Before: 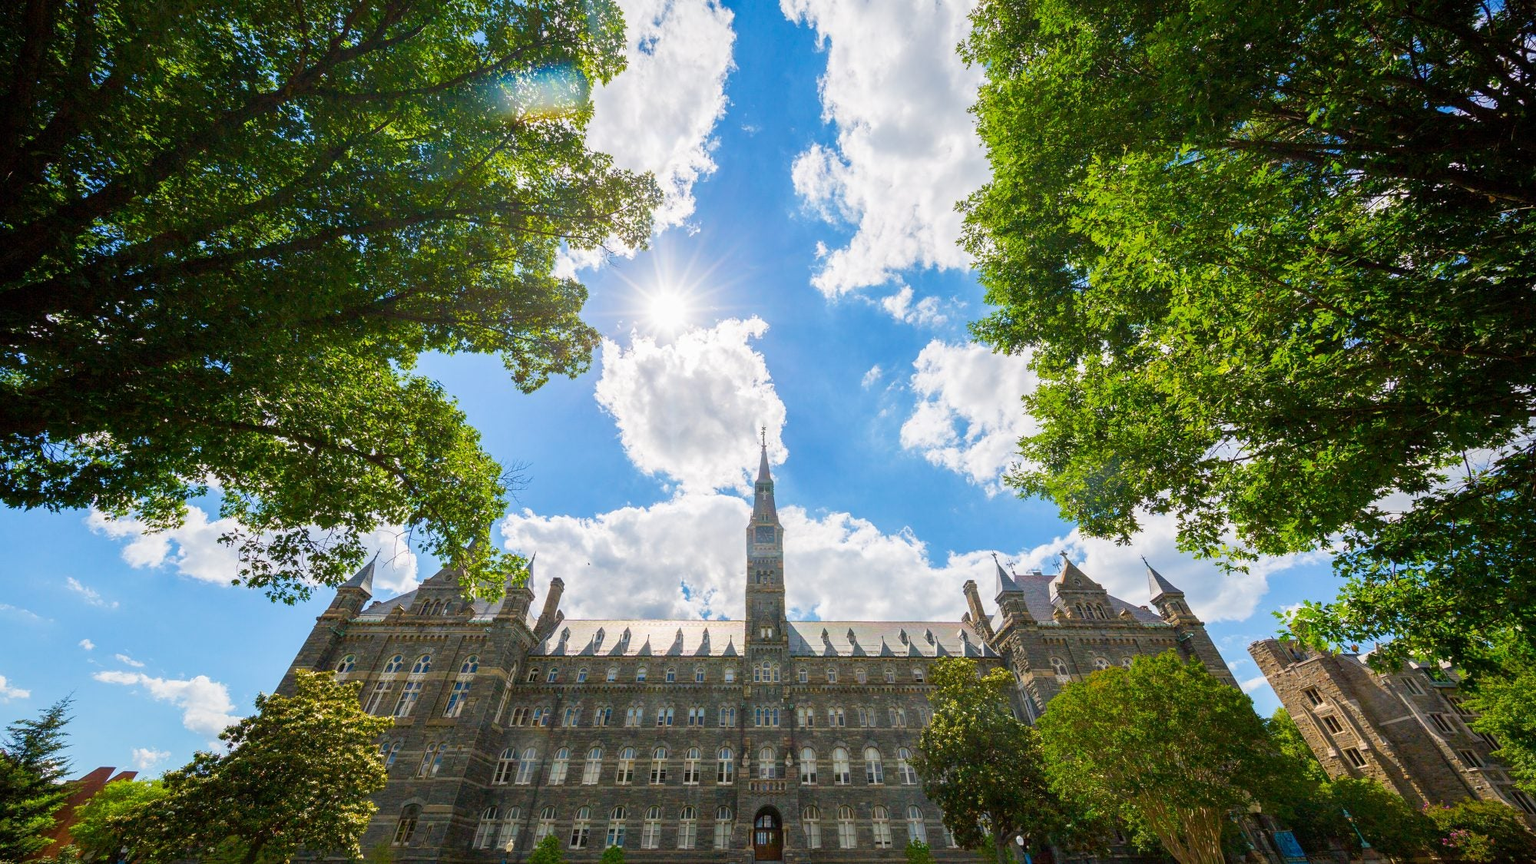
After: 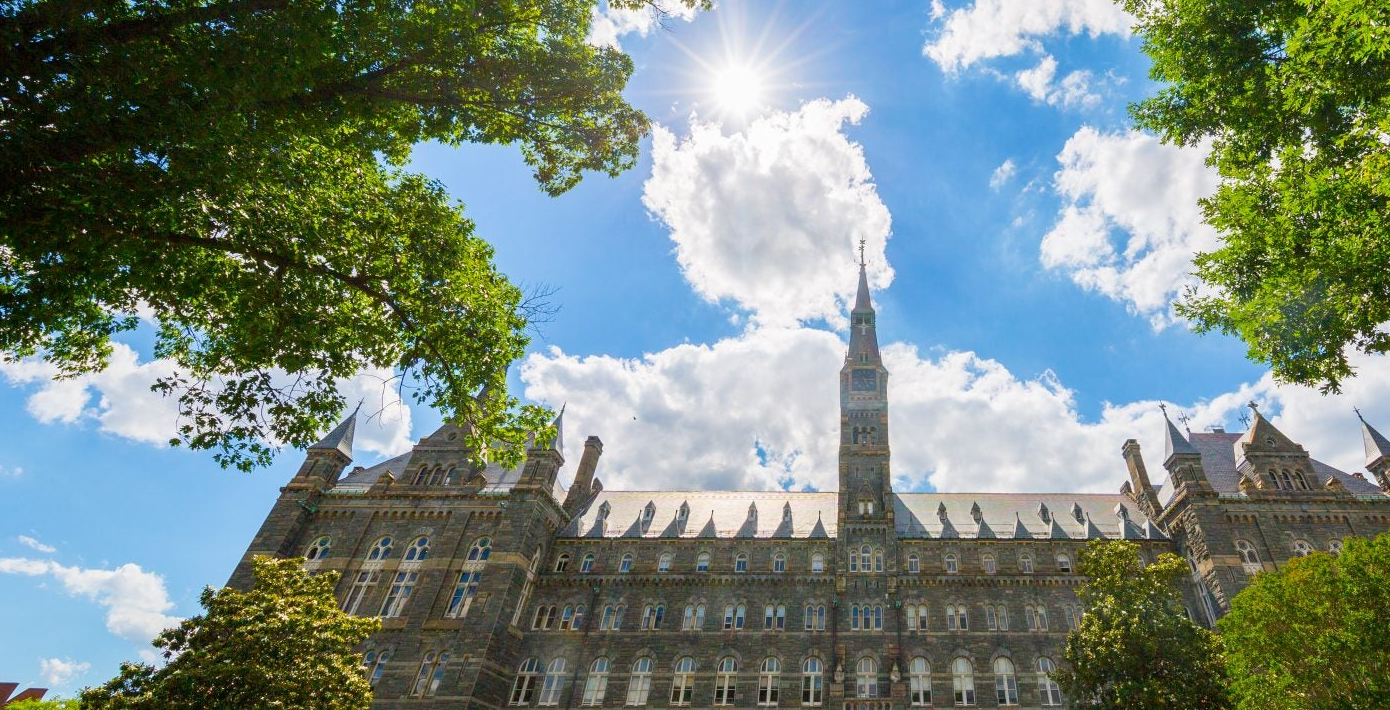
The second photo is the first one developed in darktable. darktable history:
crop: left 6.618%, top 28.169%, right 23.865%, bottom 8.711%
